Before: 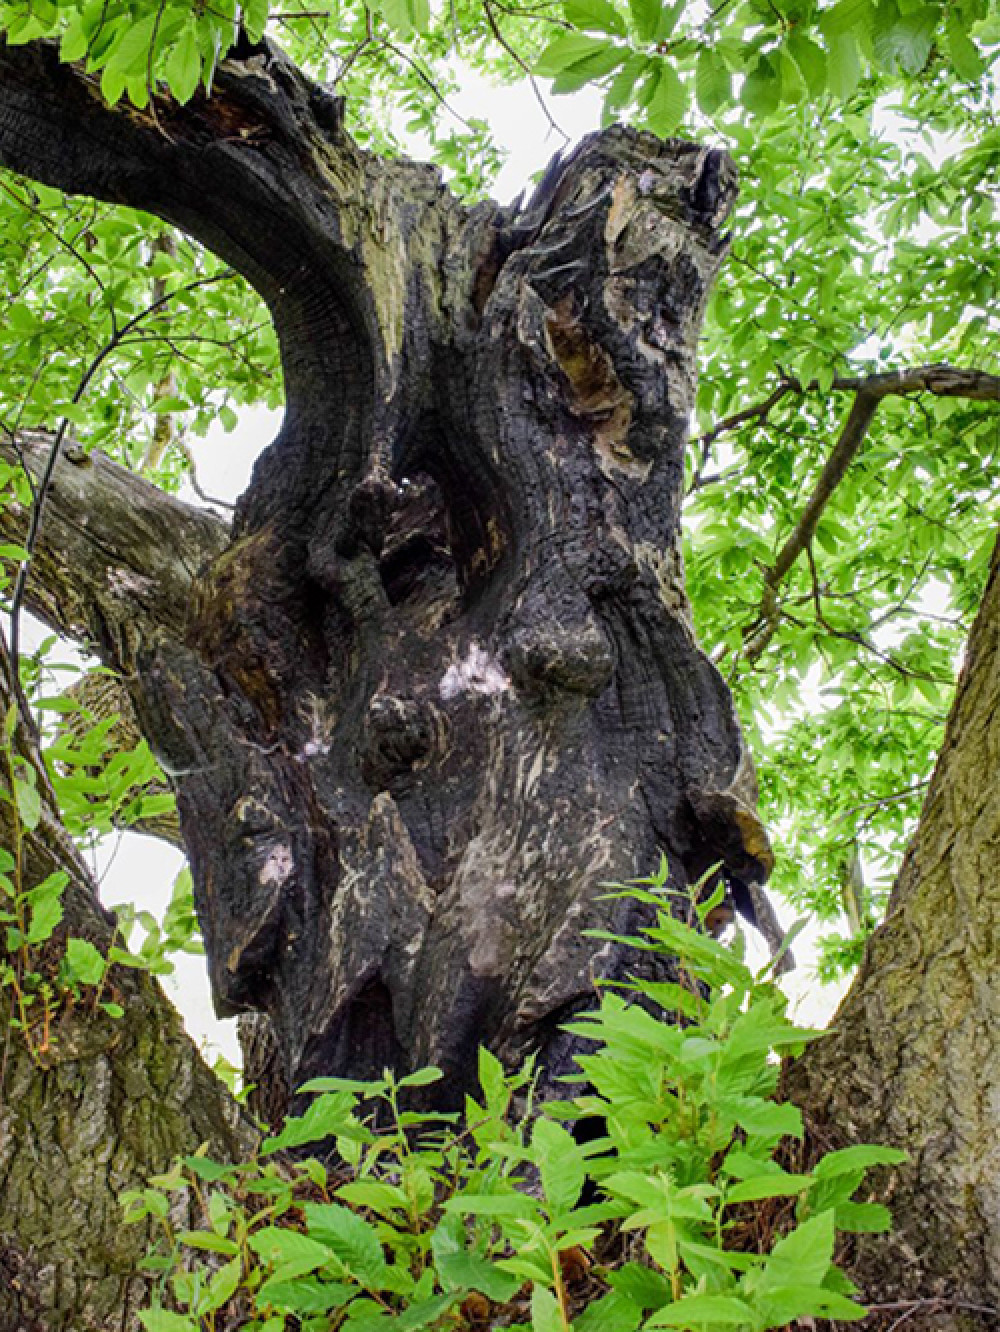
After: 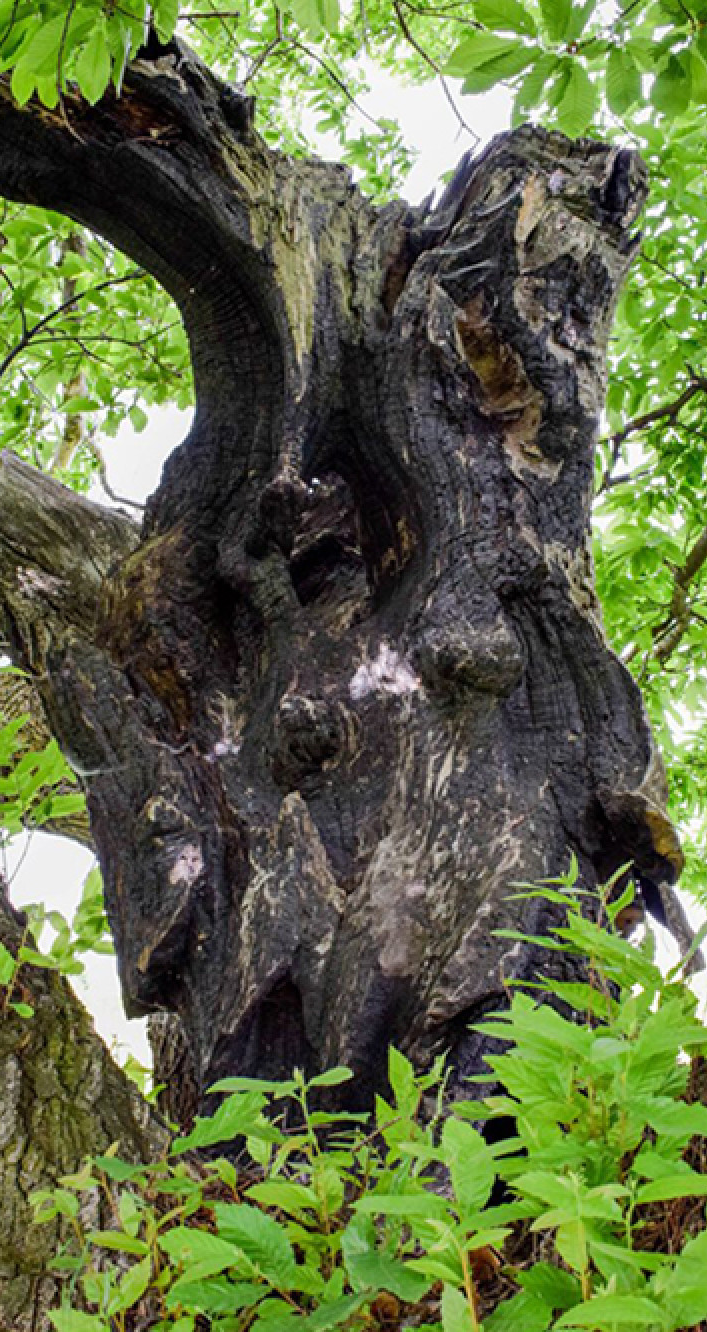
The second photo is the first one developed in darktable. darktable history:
crop and rotate: left 9.061%, right 20.142%
